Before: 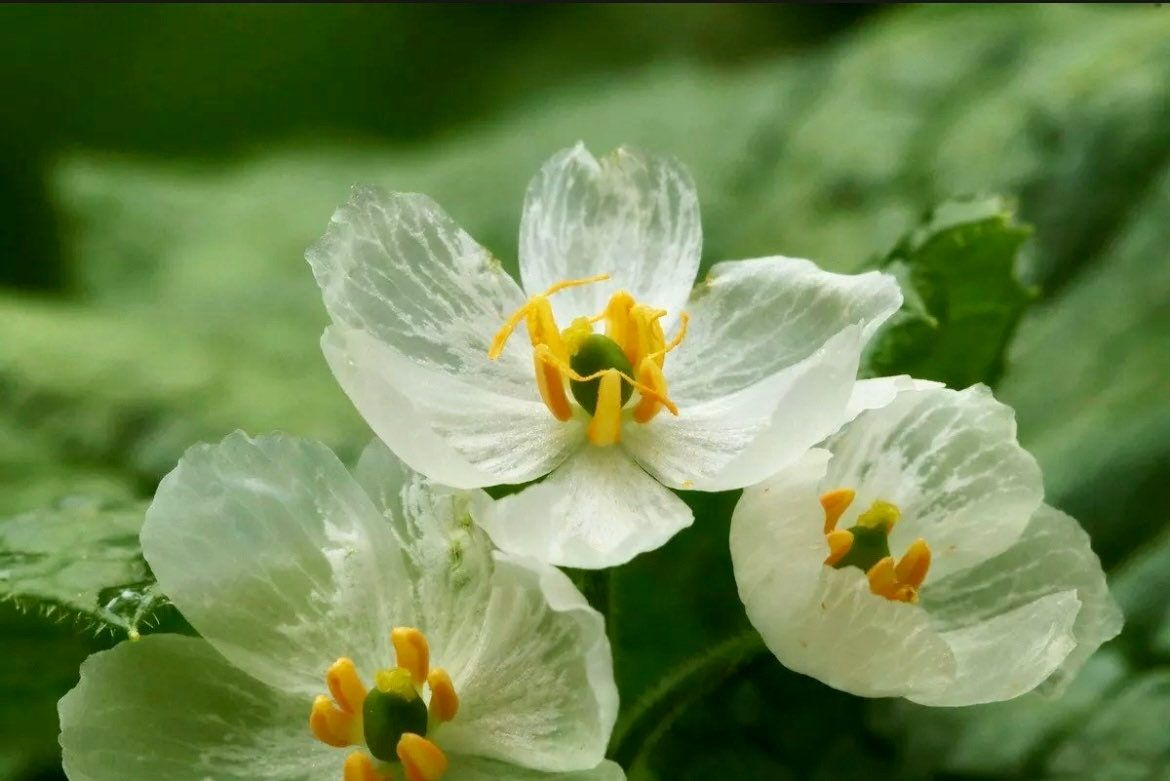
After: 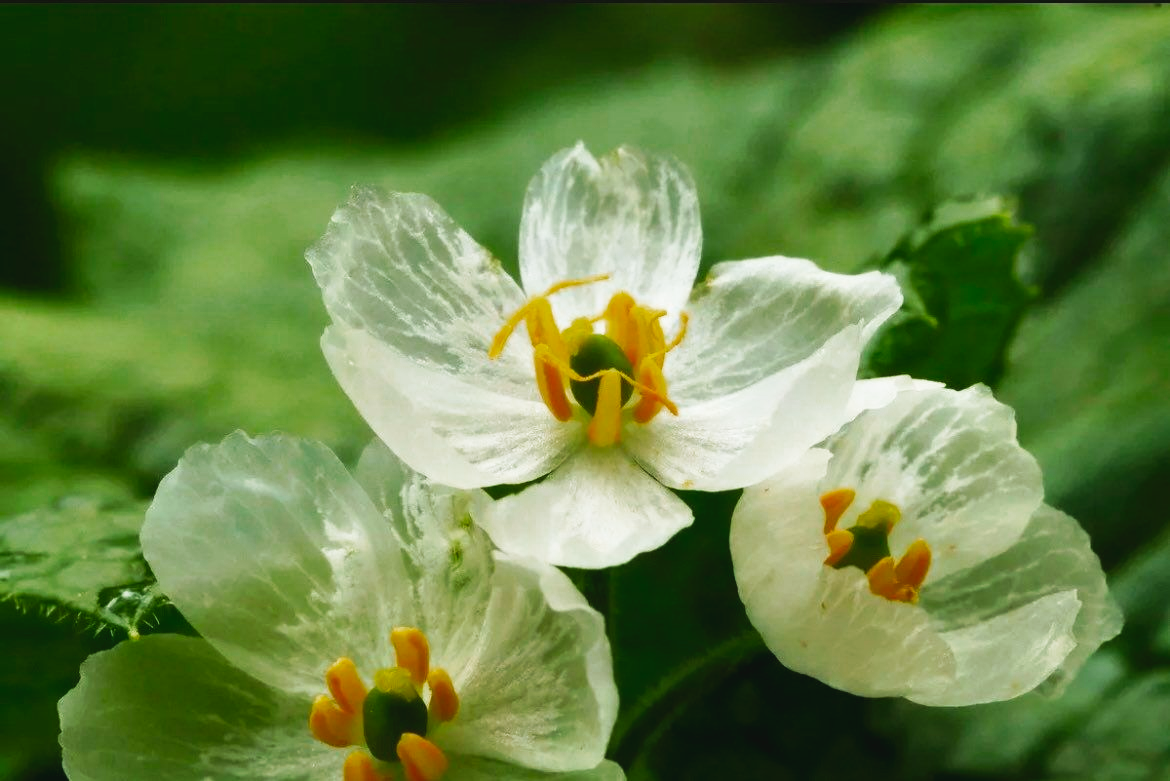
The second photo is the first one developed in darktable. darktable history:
tone curve: curves: ch0 [(0, 0) (0.003, 0.036) (0.011, 0.04) (0.025, 0.042) (0.044, 0.052) (0.069, 0.066) (0.1, 0.085) (0.136, 0.106) (0.177, 0.144) (0.224, 0.188) (0.277, 0.241) (0.335, 0.307) (0.399, 0.382) (0.468, 0.466) (0.543, 0.56) (0.623, 0.672) (0.709, 0.772) (0.801, 0.876) (0.898, 0.949) (1, 1)], preserve colors none
color zones: curves: ch0 [(0, 0.425) (0.143, 0.422) (0.286, 0.42) (0.429, 0.419) (0.571, 0.419) (0.714, 0.42) (0.857, 0.422) (1, 0.425)]
